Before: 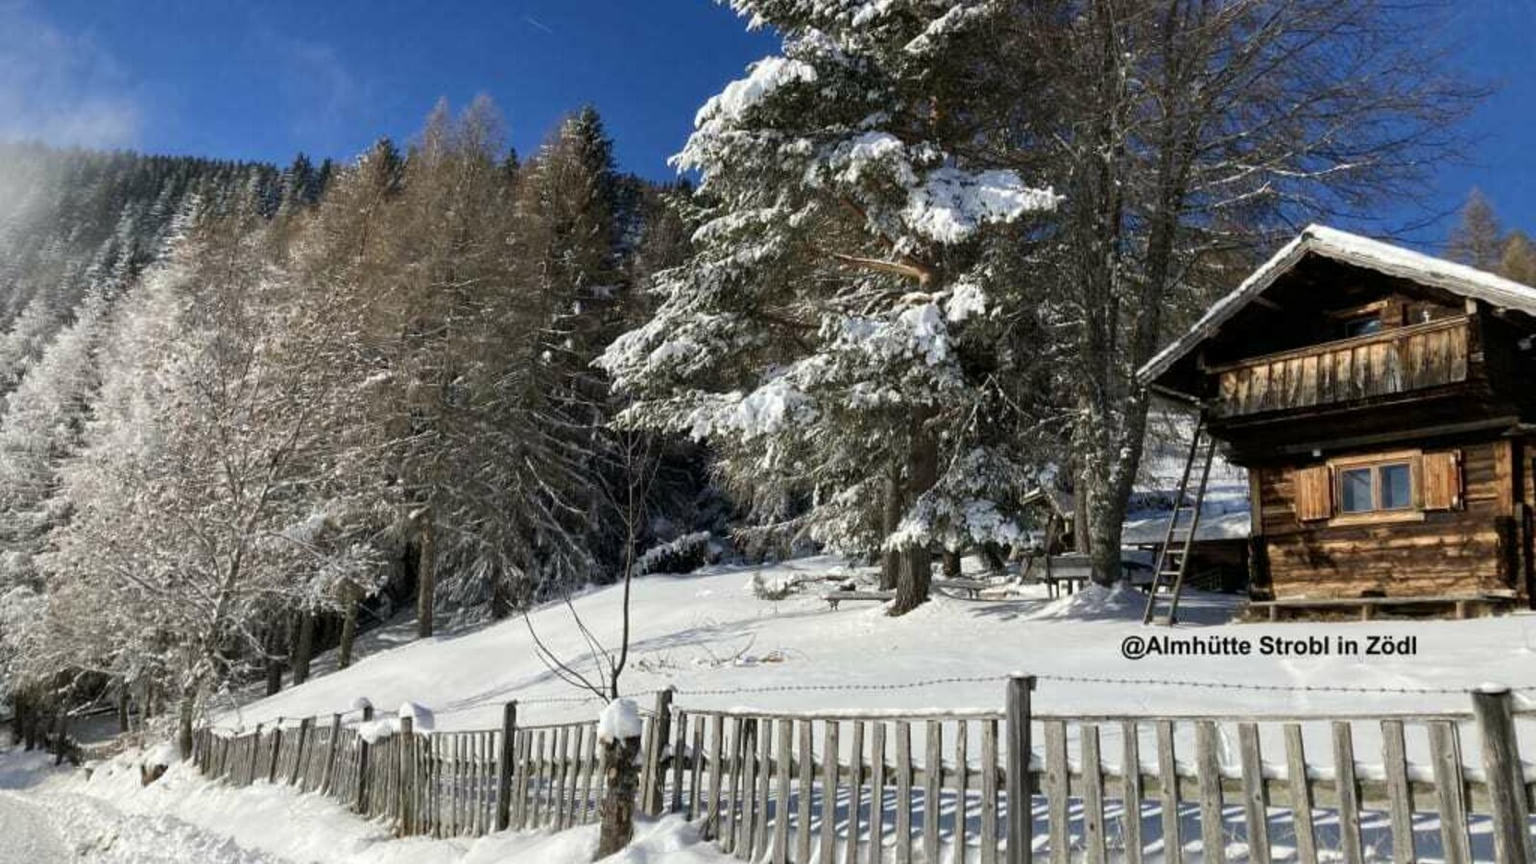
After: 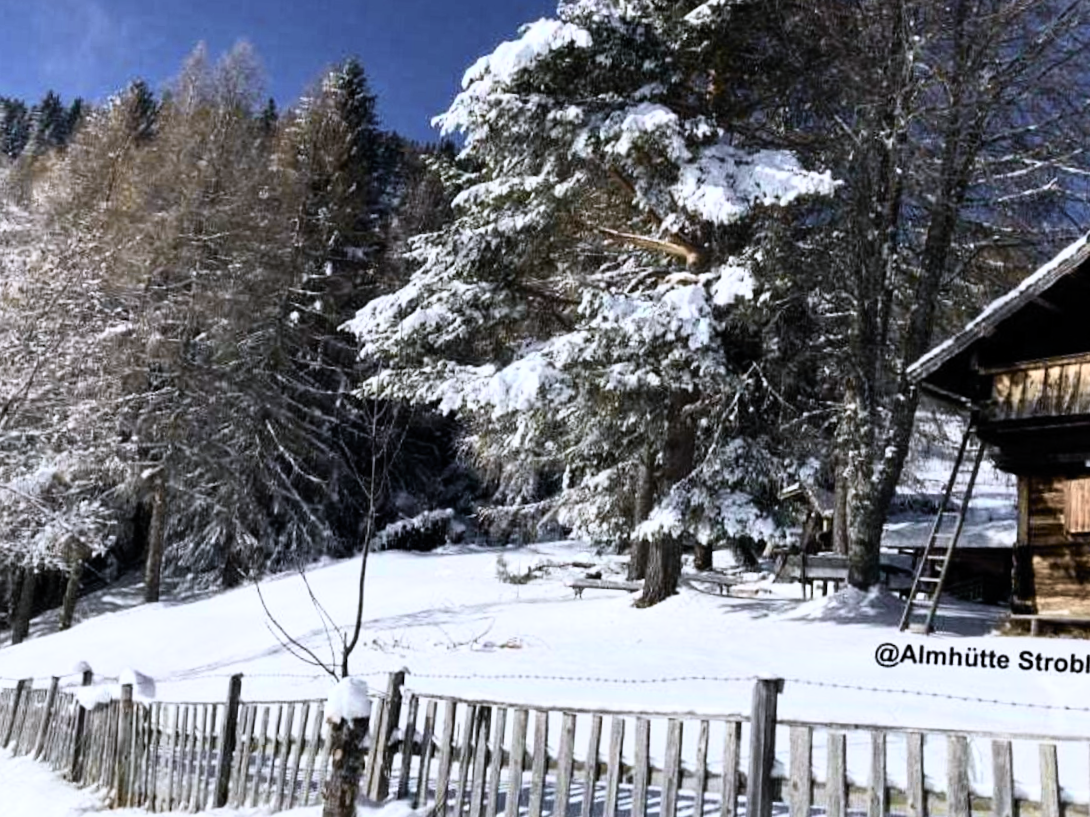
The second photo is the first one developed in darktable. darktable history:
crop and rotate: angle -3.27°, left 14.277%, top 0.028%, right 10.766%, bottom 0.028%
tone curve: curves: ch0 [(0, 0.039) (0.104, 0.094) (0.285, 0.301) (0.673, 0.796) (0.845, 0.932) (0.994, 0.971)]; ch1 [(0, 0) (0.356, 0.385) (0.424, 0.405) (0.498, 0.502) (0.586, 0.57) (0.657, 0.642) (1, 1)]; ch2 [(0, 0) (0.424, 0.438) (0.46, 0.453) (0.515, 0.505) (0.557, 0.57) (0.612, 0.583) (0.722, 0.67) (1, 1)], color space Lab, independent channels, preserve colors none
color calibration: illuminant as shot in camera, x 0.358, y 0.373, temperature 4628.91 K
levels: mode automatic, black 0.023%, white 99.97%, levels [0.062, 0.494, 0.925]
